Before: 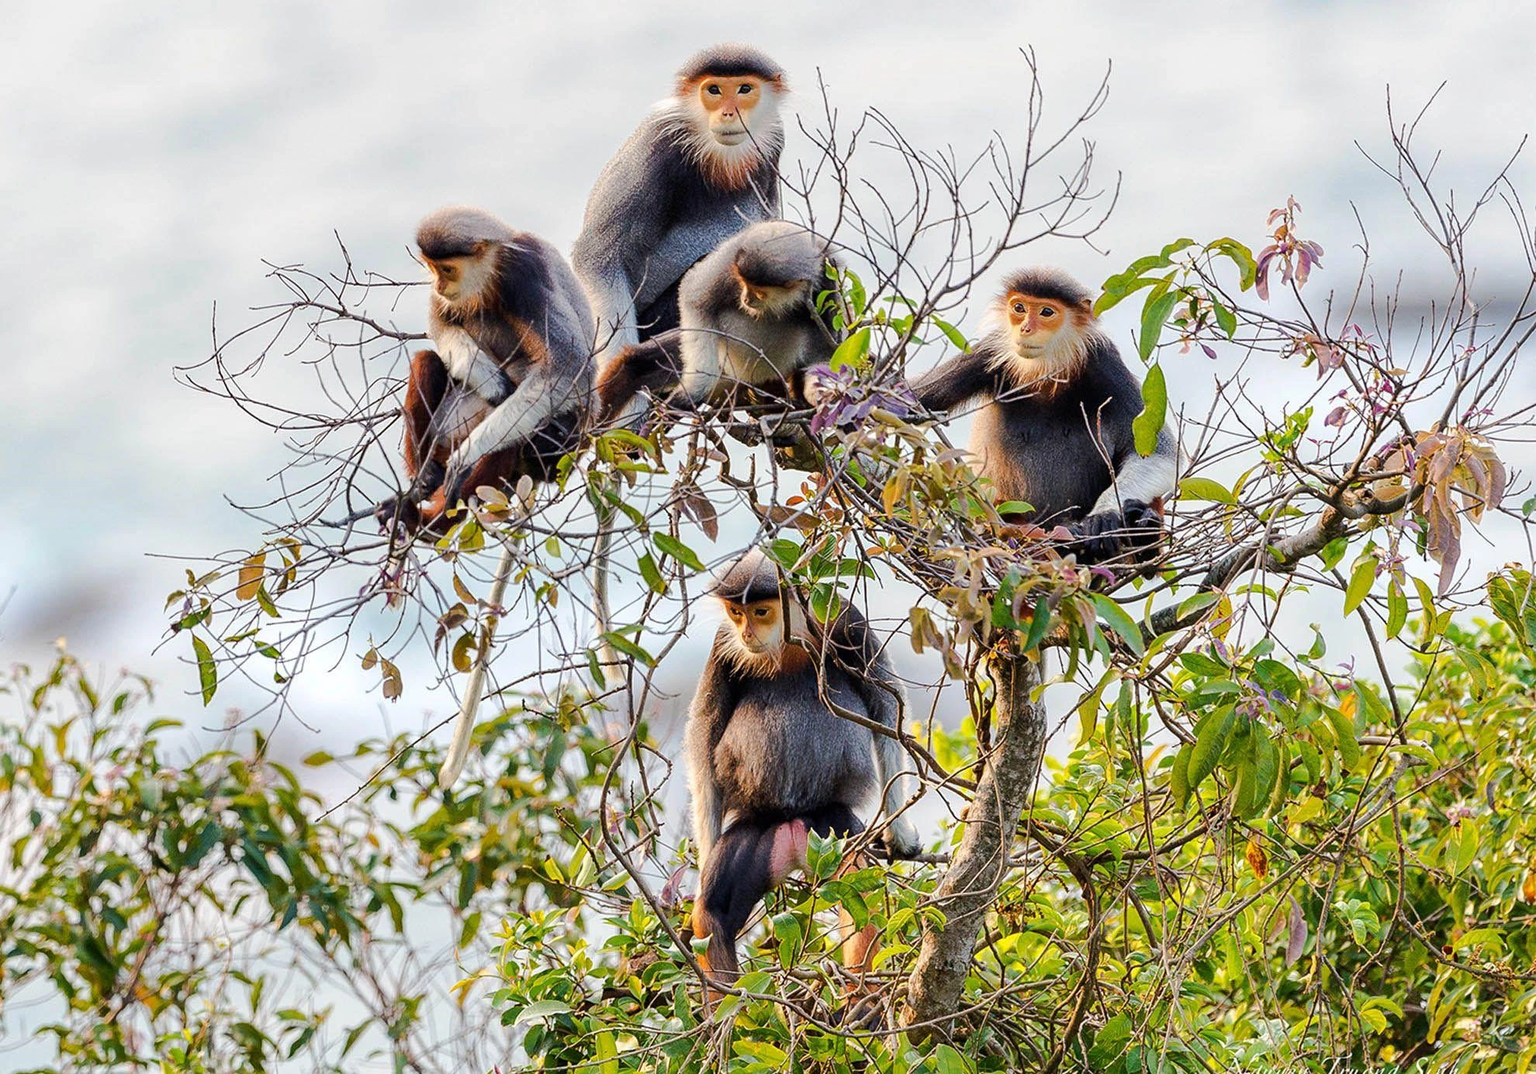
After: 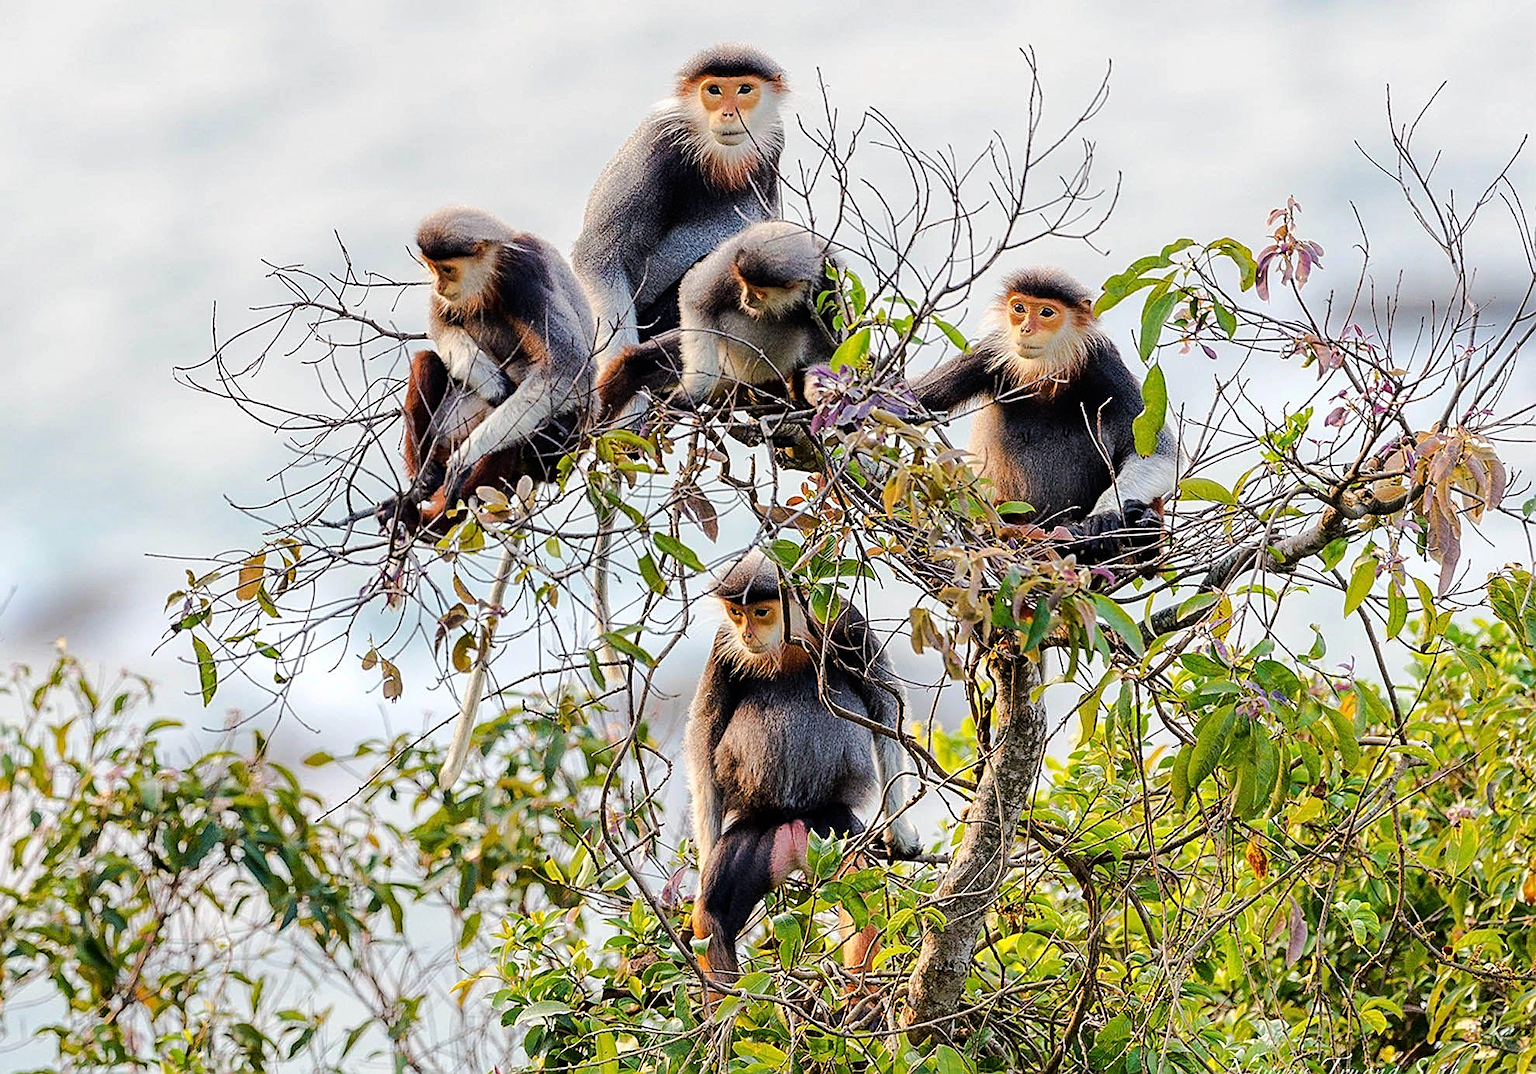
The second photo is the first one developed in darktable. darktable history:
sharpen: on, module defaults
rgb curve: curves: ch0 [(0, 0) (0.136, 0.078) (0.262, 0.245) (0.414, 0.42) (1, 1)], compensate middle gray true, preserve colors basic power
